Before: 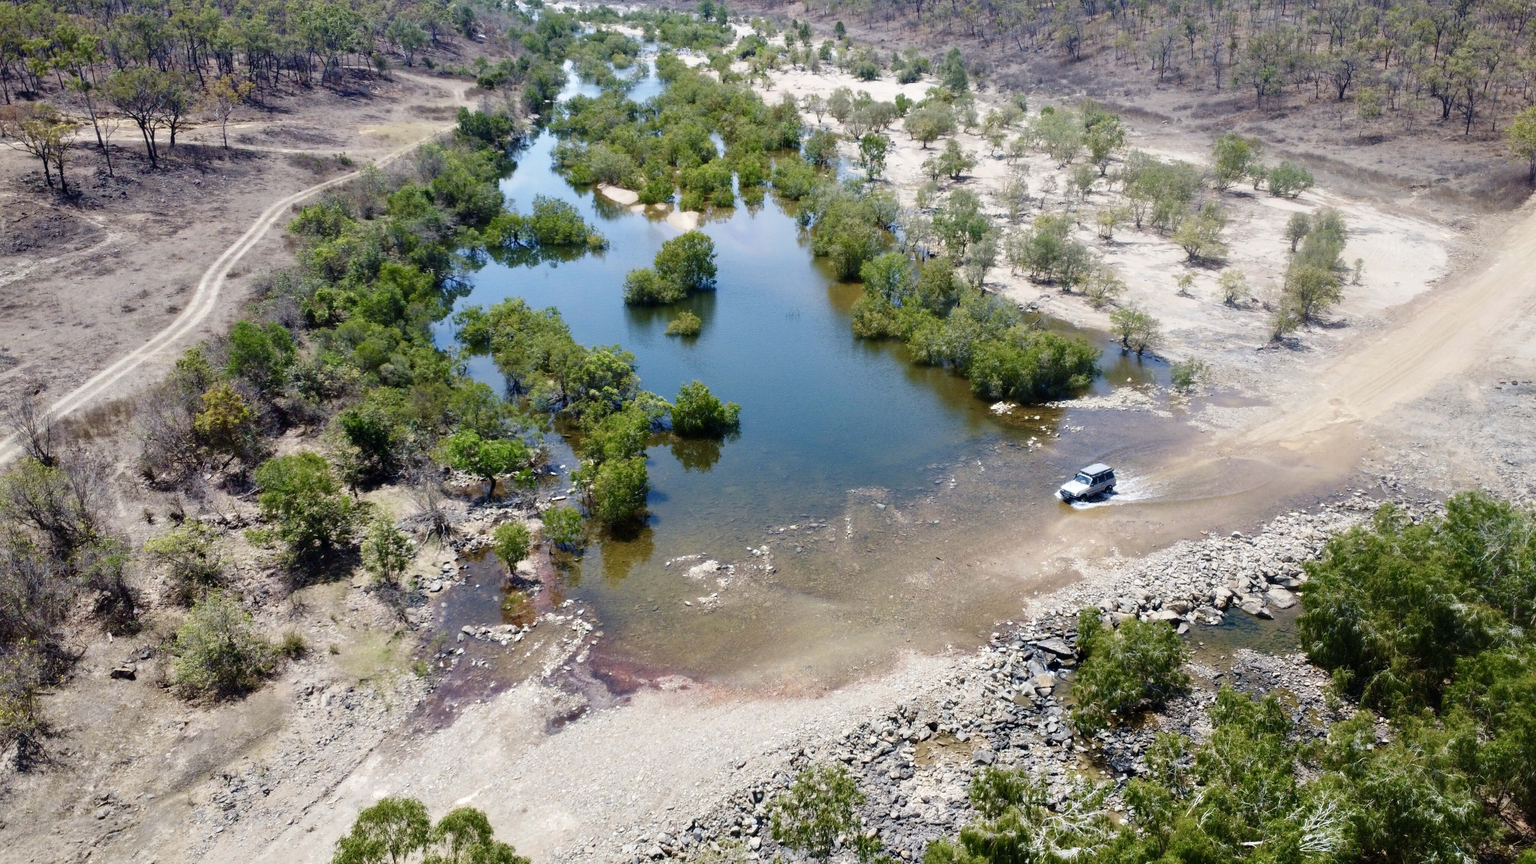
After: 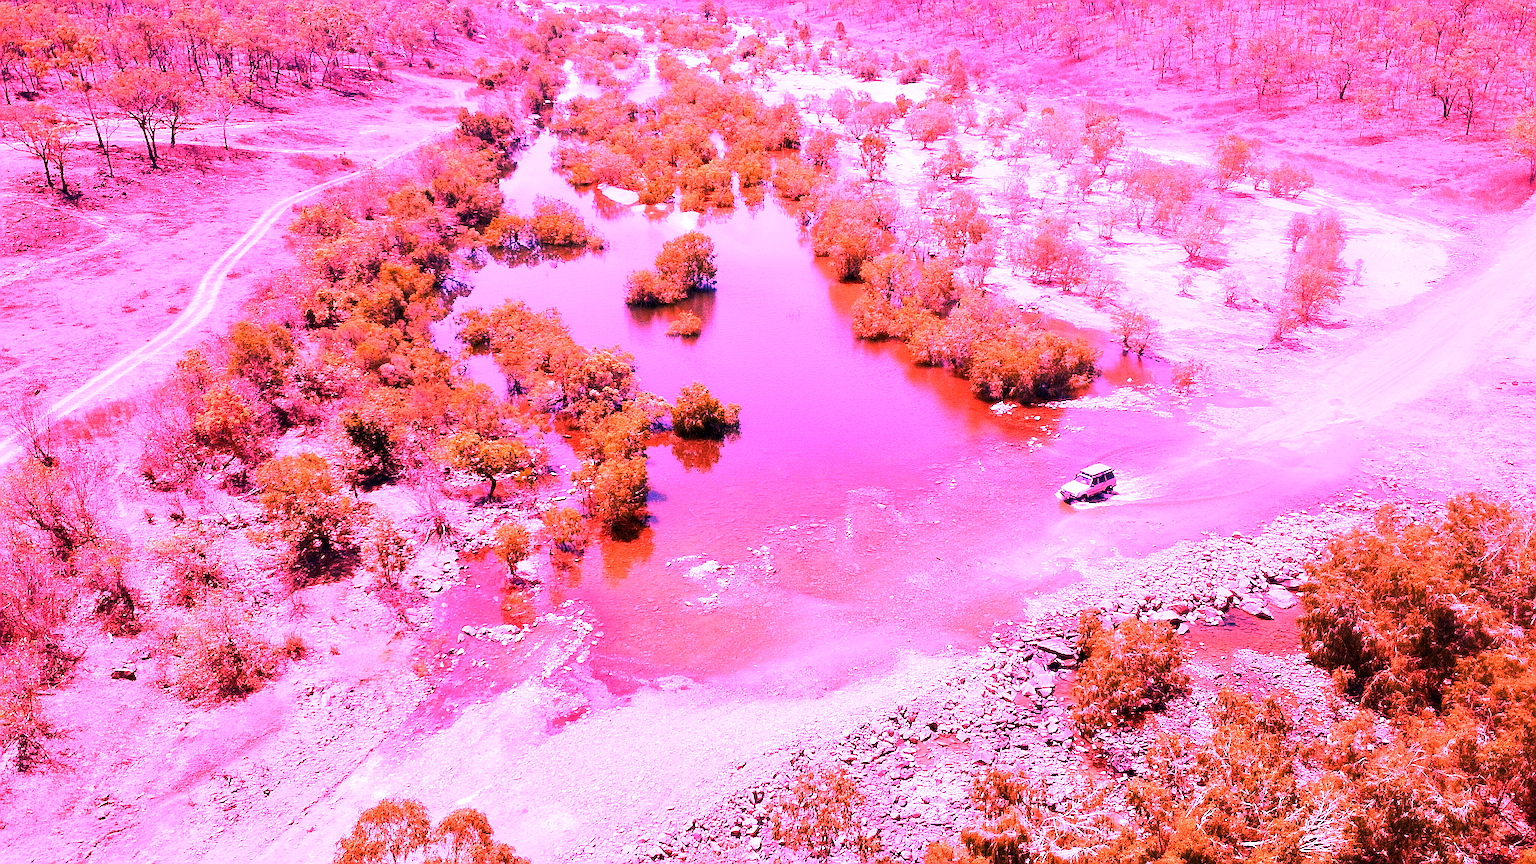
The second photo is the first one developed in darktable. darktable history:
white balance: red 4.26, blue 1.802
color zones: curves: ch0 [(0, 0.5) (0.143, 0.5) (0.286, 0.5) (0.429, 0.5) (0.571, 0.5) (0.714, 0.476) (0.857, 0.5) (1, 0.5)]; ch2 [(0, 0.5) (0.143, 0.5) (0.286, 0.5) (0.429, 0.5) (0.571, 0.5) (0.714, 0.487) (0.857, 0.5) (1, 0.5)]
sharpen: amount 0.55
contrast equalizer: y [[0.518, 0.517, 0.501, 0.5, 0.5, 0.5], [0.5 ×6], [0.5 ×6], [0 ×6], [0 ×6]]
